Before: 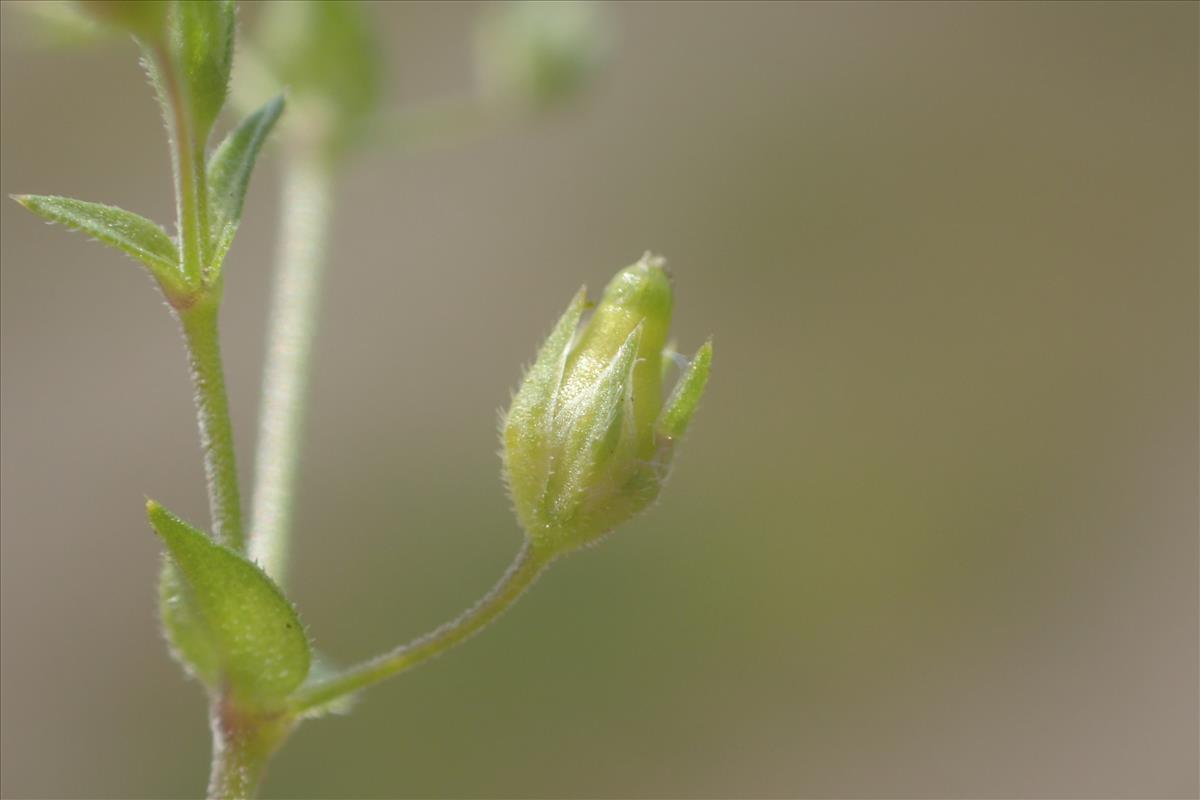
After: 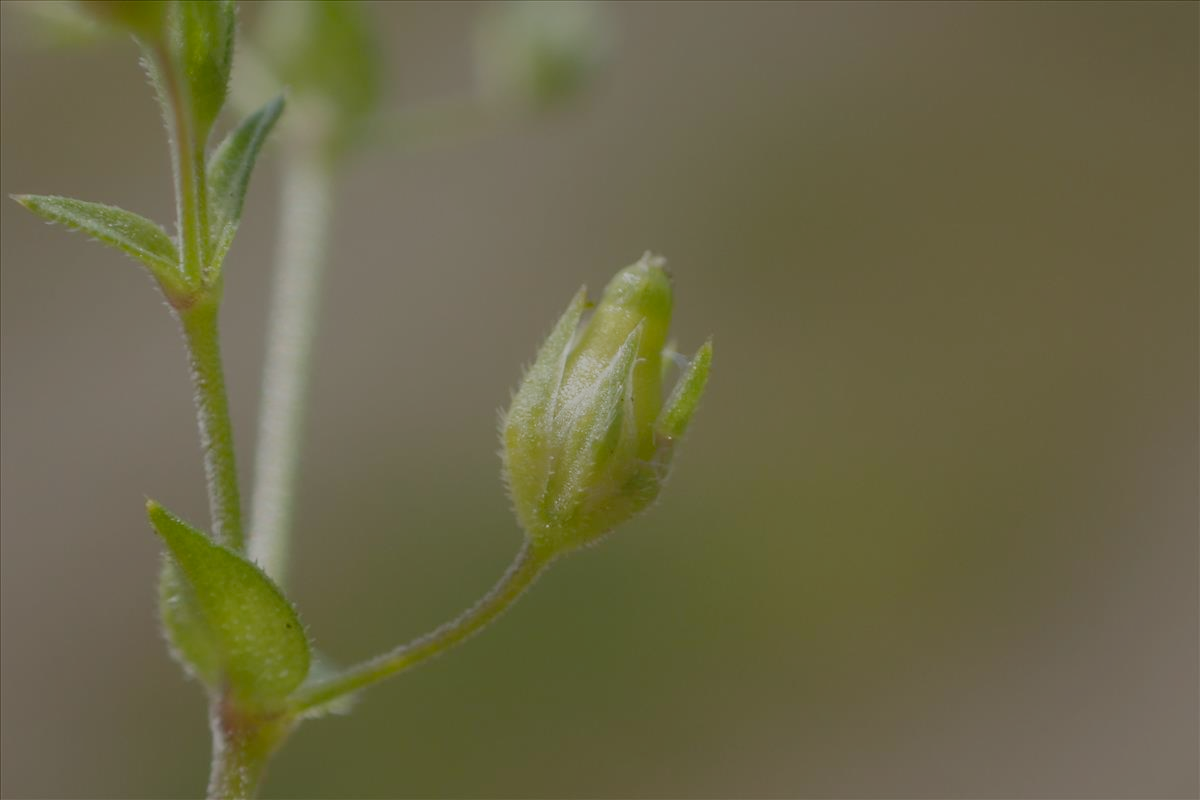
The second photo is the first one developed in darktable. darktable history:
filmic rgb: middle gray luminance 29.9%, black relative exposure -8.93 EV, white relative exposure 7 EV, target black luminance 0%, hardness 2.96, latitude 1.59%, contrast 0.962, highlights saturation mix 4.88%, shadows ↔ highlights balance 12.4%, preserve chrominance no, color science v3 (2019), use custom middle-gray values true
